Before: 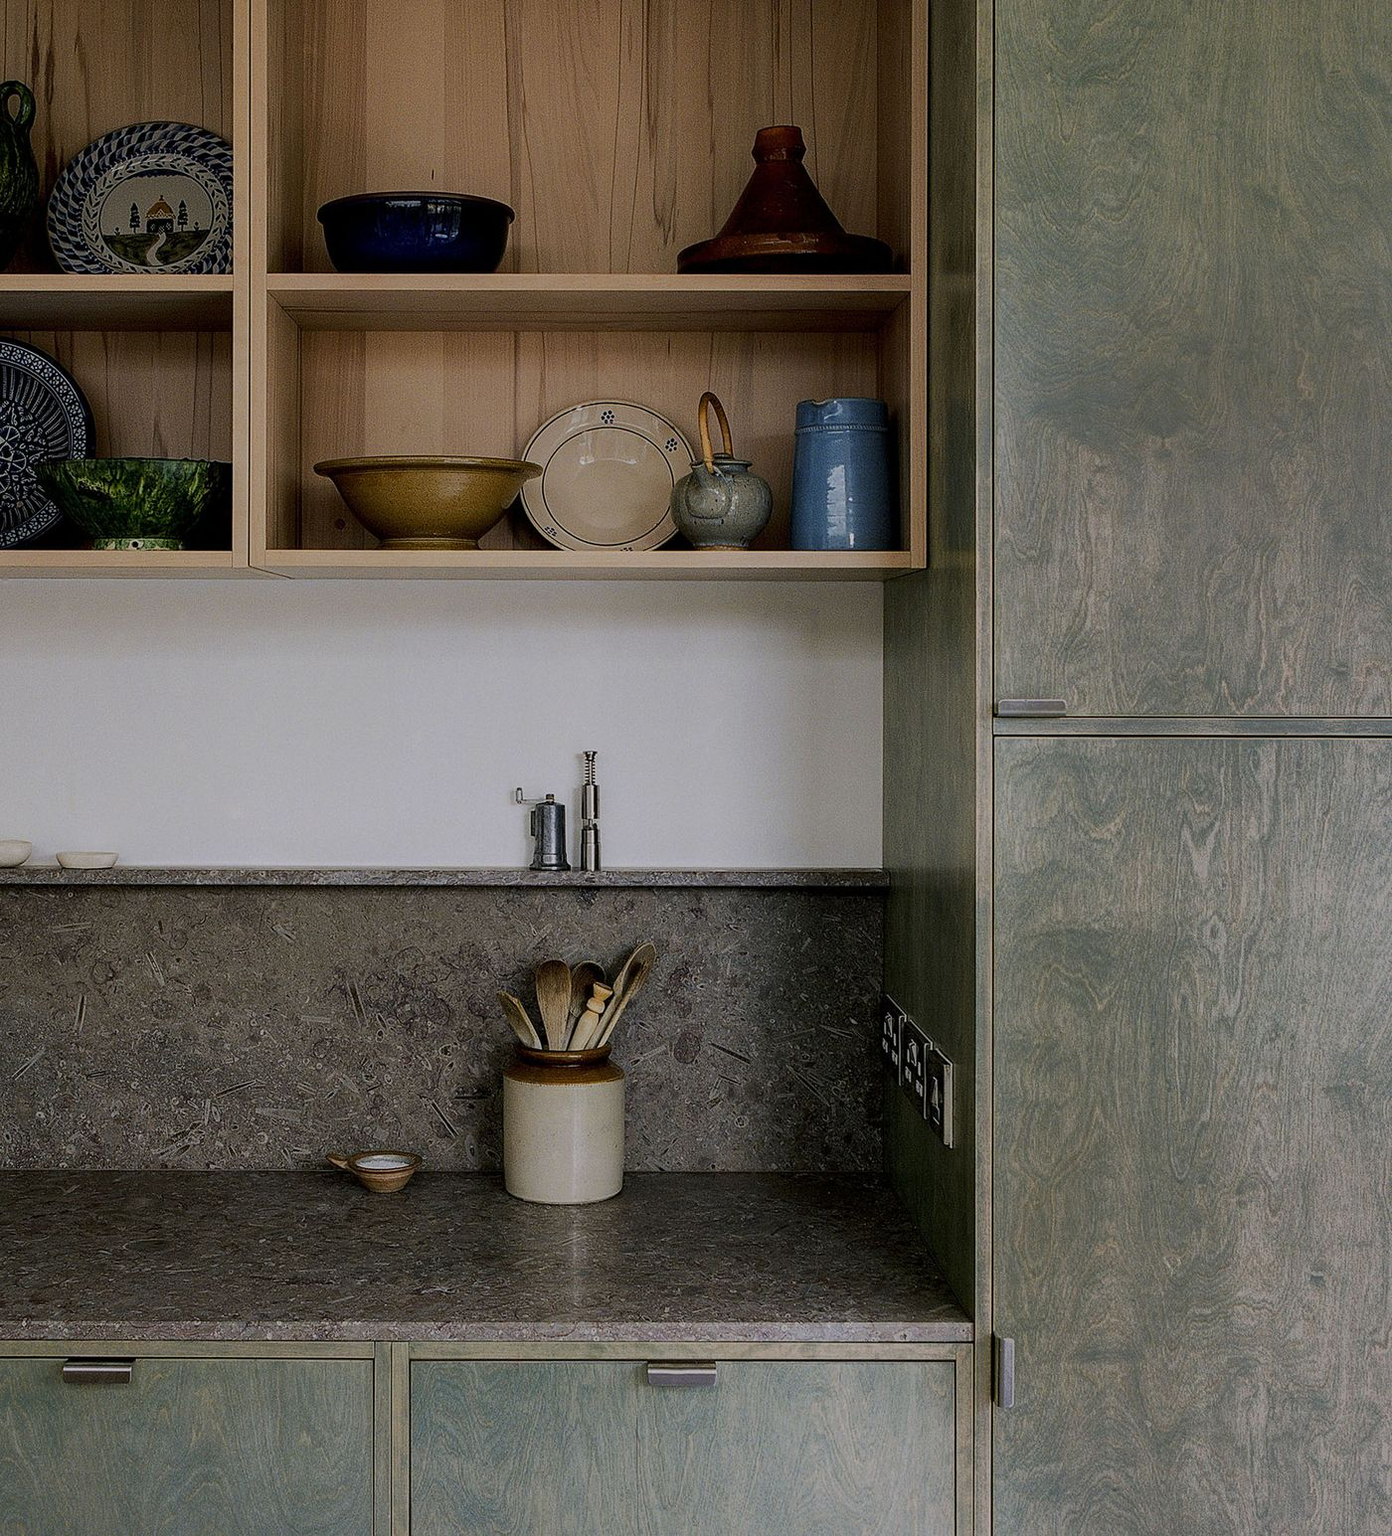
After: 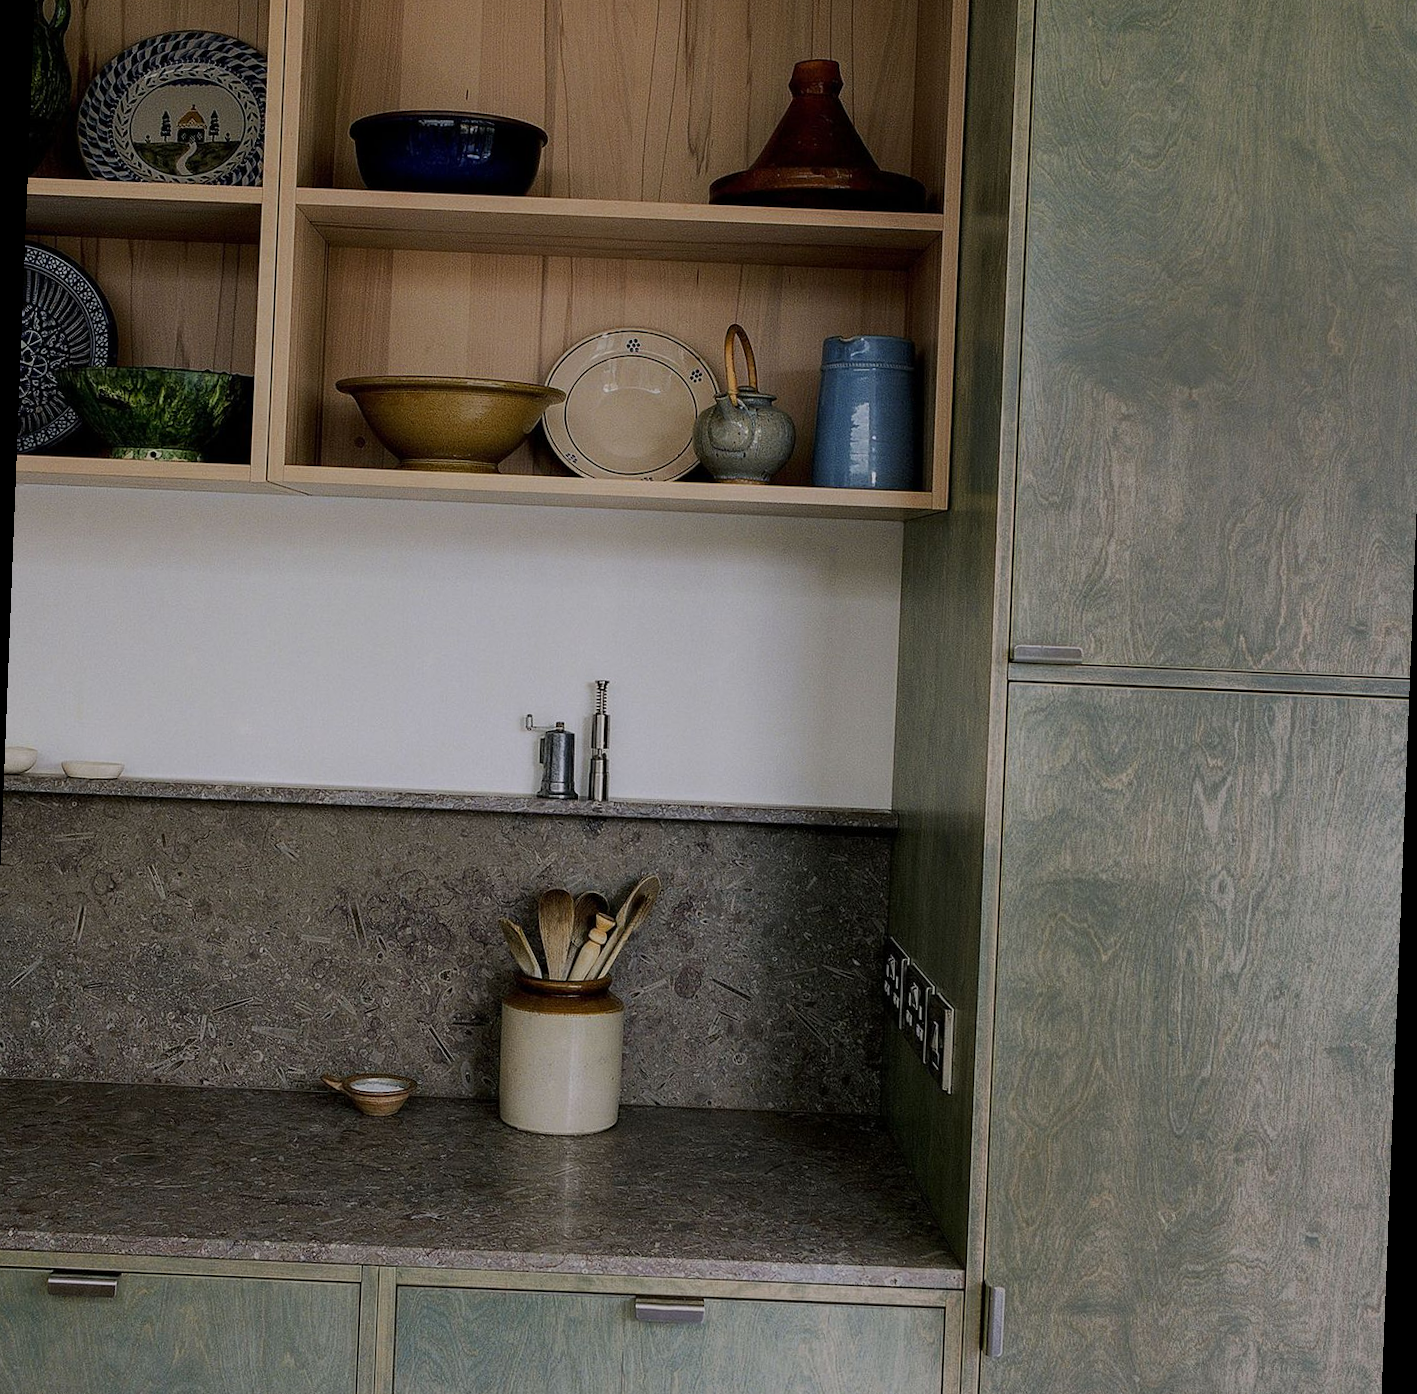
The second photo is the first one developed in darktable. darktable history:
crop: left 1.507%, top 6.147%, right 1.379%, bottom 6.637%
rotate and perspective: rotation 2.27°, automatic cropping off
